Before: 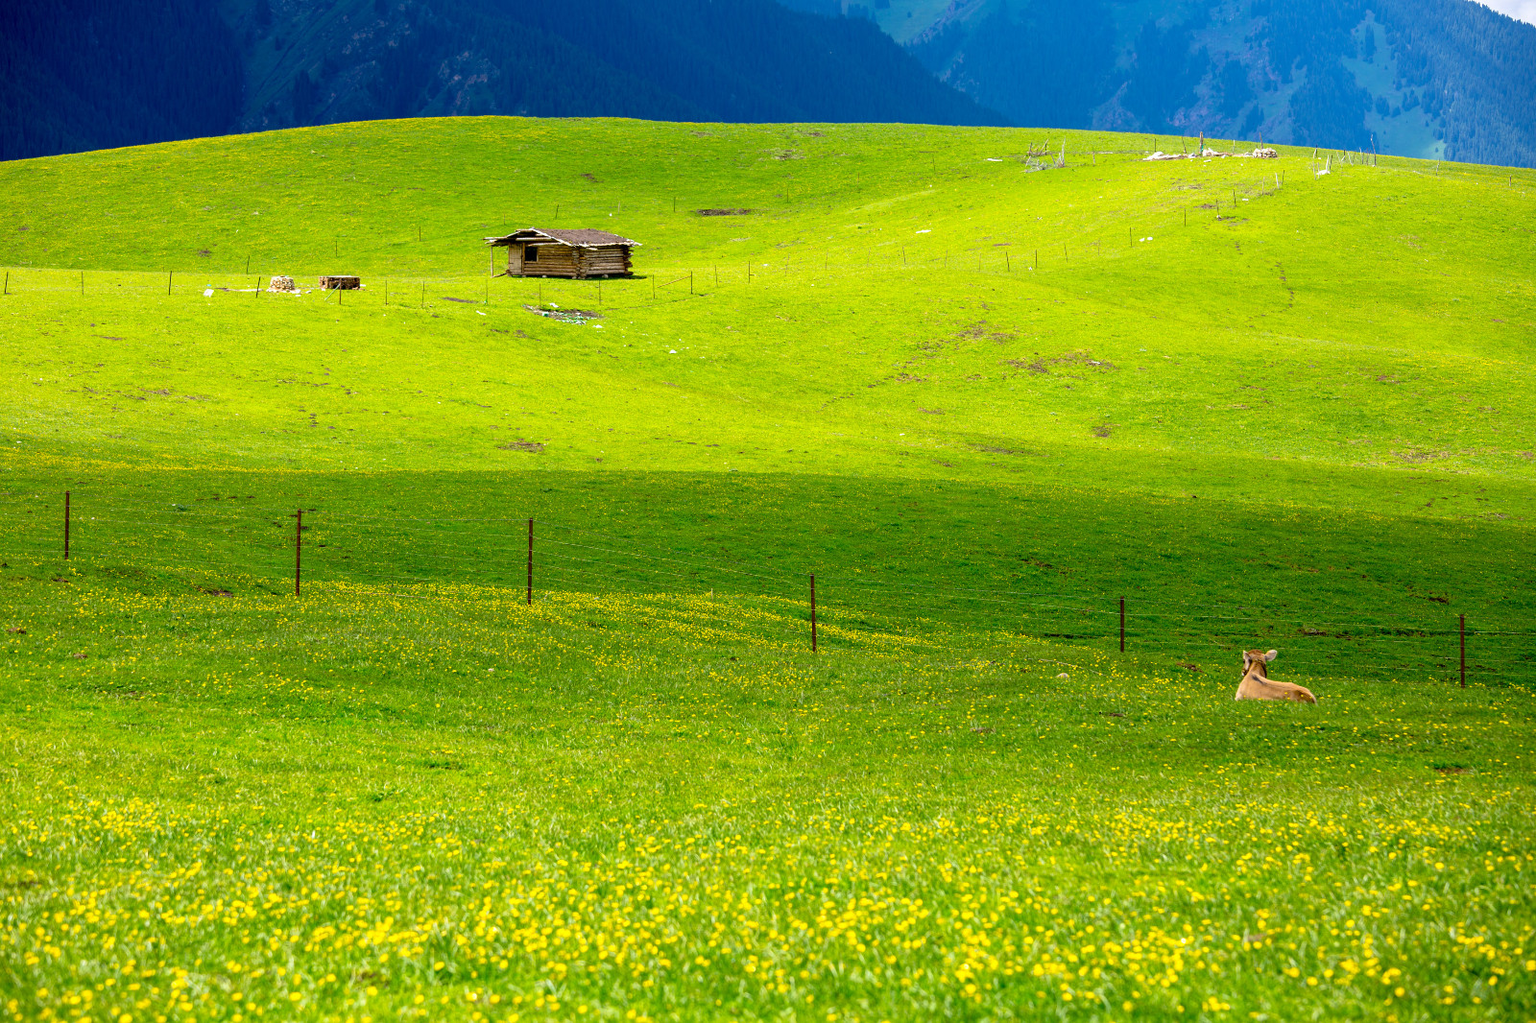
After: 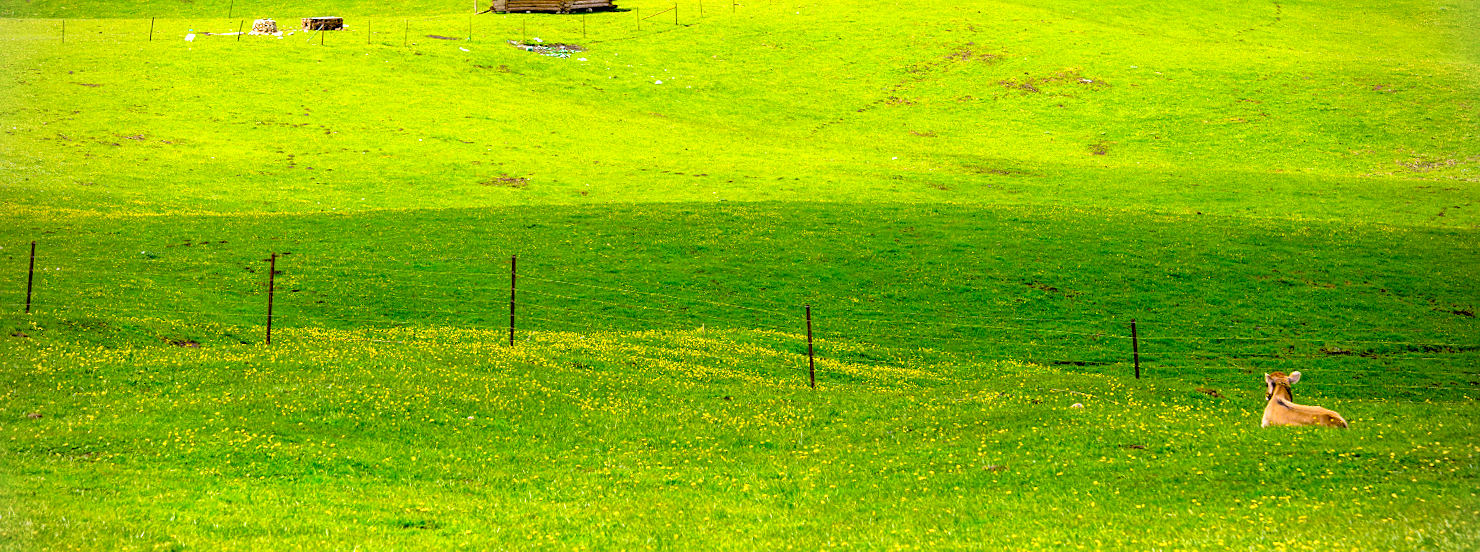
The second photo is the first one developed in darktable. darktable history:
velvia: strength 32%, mid-tones bias 0.2
crop and rotate: top 23.043%, bottom 23.437%
rgb levels: levels [[0.01, 0.419, 0.839], [0, 0.5, 1], [0, 0.5, 1]]
rotate and perspective: rotation -1.68°, lens shift (vertical) -0.146, crop left 0.049, crop right 0.912, crop top 0.032, crop bottom 0.96
white balance: red 1.004, blue 1.096
sharpen: radius 1.272, amount 0.305, threshold 0
vignetting: fall-off radius 60.92%
